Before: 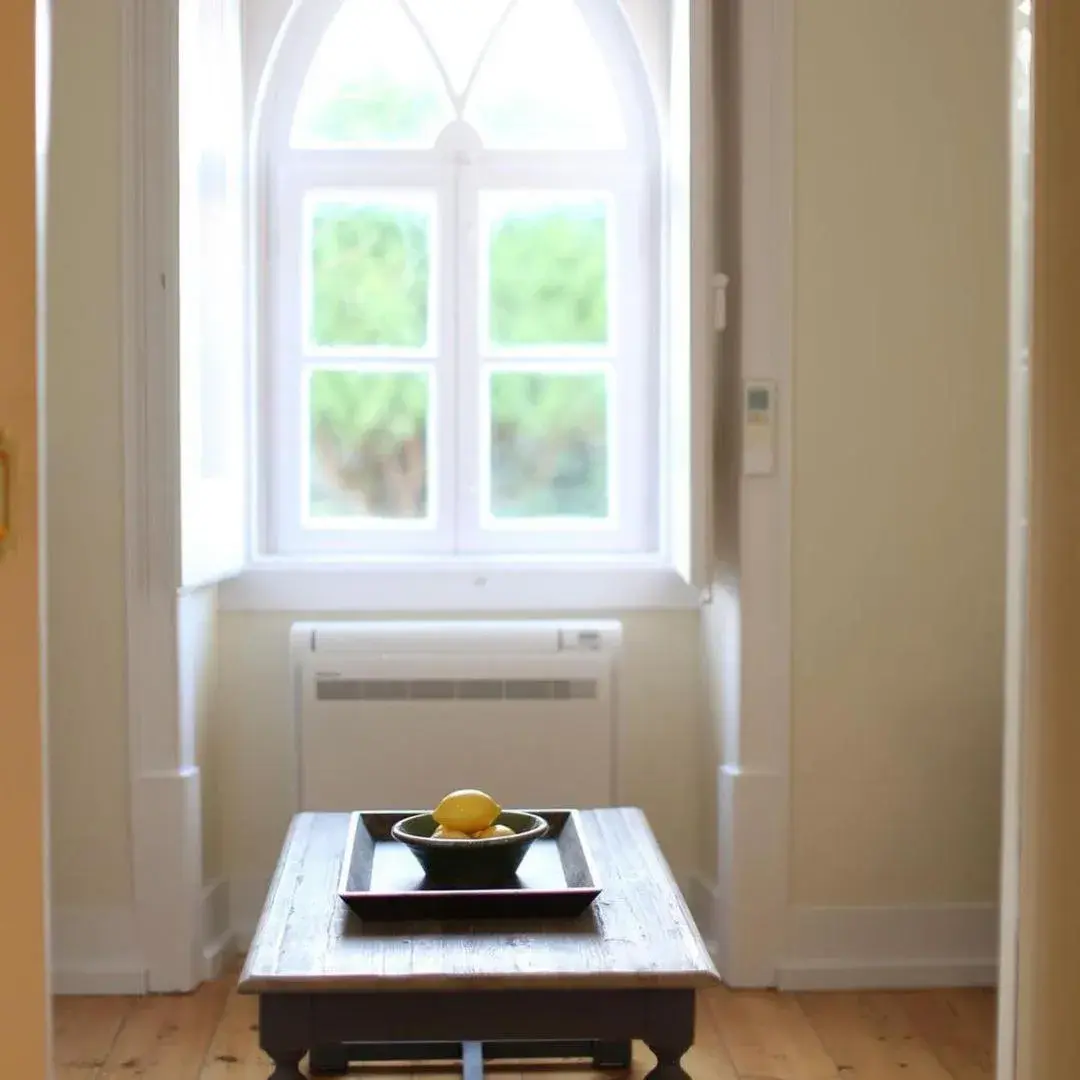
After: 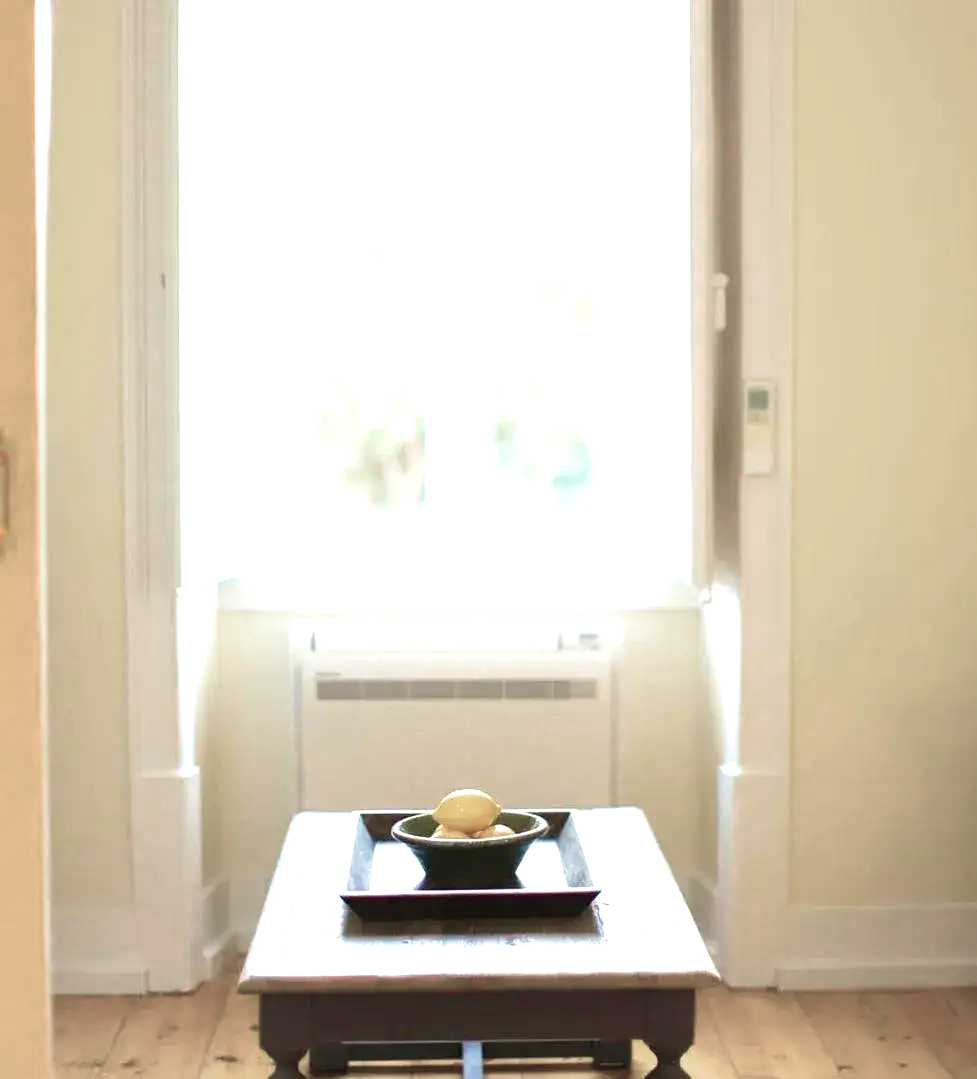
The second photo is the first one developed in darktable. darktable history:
crop: right 9.474%, bottom 0.043%
exposure: black level correction 0, exposure 1.001 EV, compensate exposure bias true, compensate highlight preservation false
color zones: curves: ch0 [(0, 0.559) (0.153, 0.551) (0.229, 0.5) (0.429, 0.5) (0.571, 0.5) (0.714, 0.5) (0.857, 0.5) (1, 0.559)]; ch1 [(0, 0.417) (0.112, 0.336) (0.213, 0.26) (0.429, 0.34) (0.571, 0.35) (0.683, 0.331) (0.857, 0.344) (1, 0.417)]
velvia: strength 67.6%, mid-tones bias 0.978
color correction: highlights a* -2.59, highlights b* 2.45
